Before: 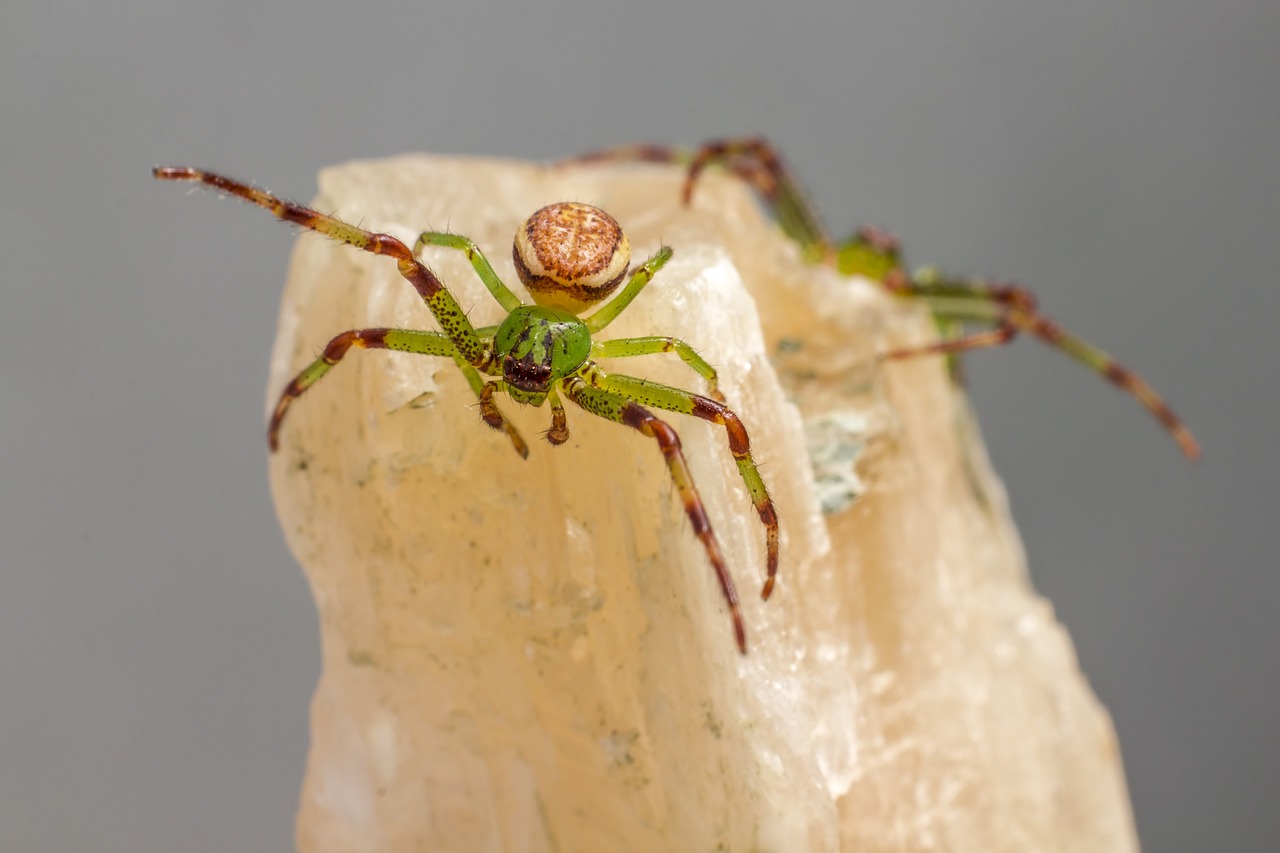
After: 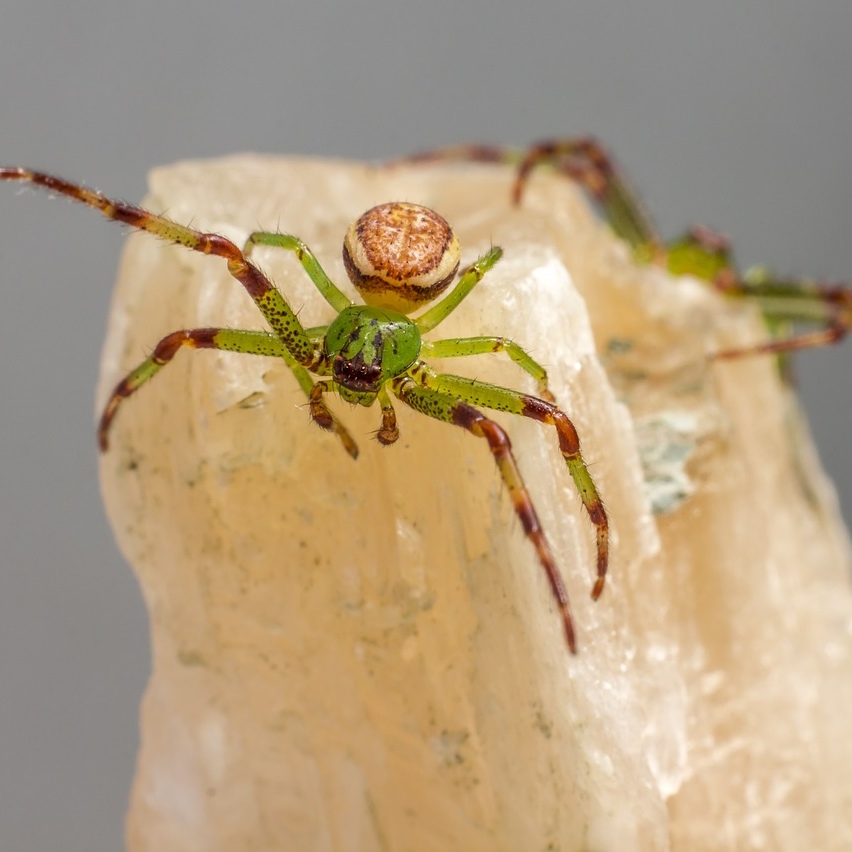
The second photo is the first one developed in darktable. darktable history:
crop and rotate: left 13.348%, right 20.06%
